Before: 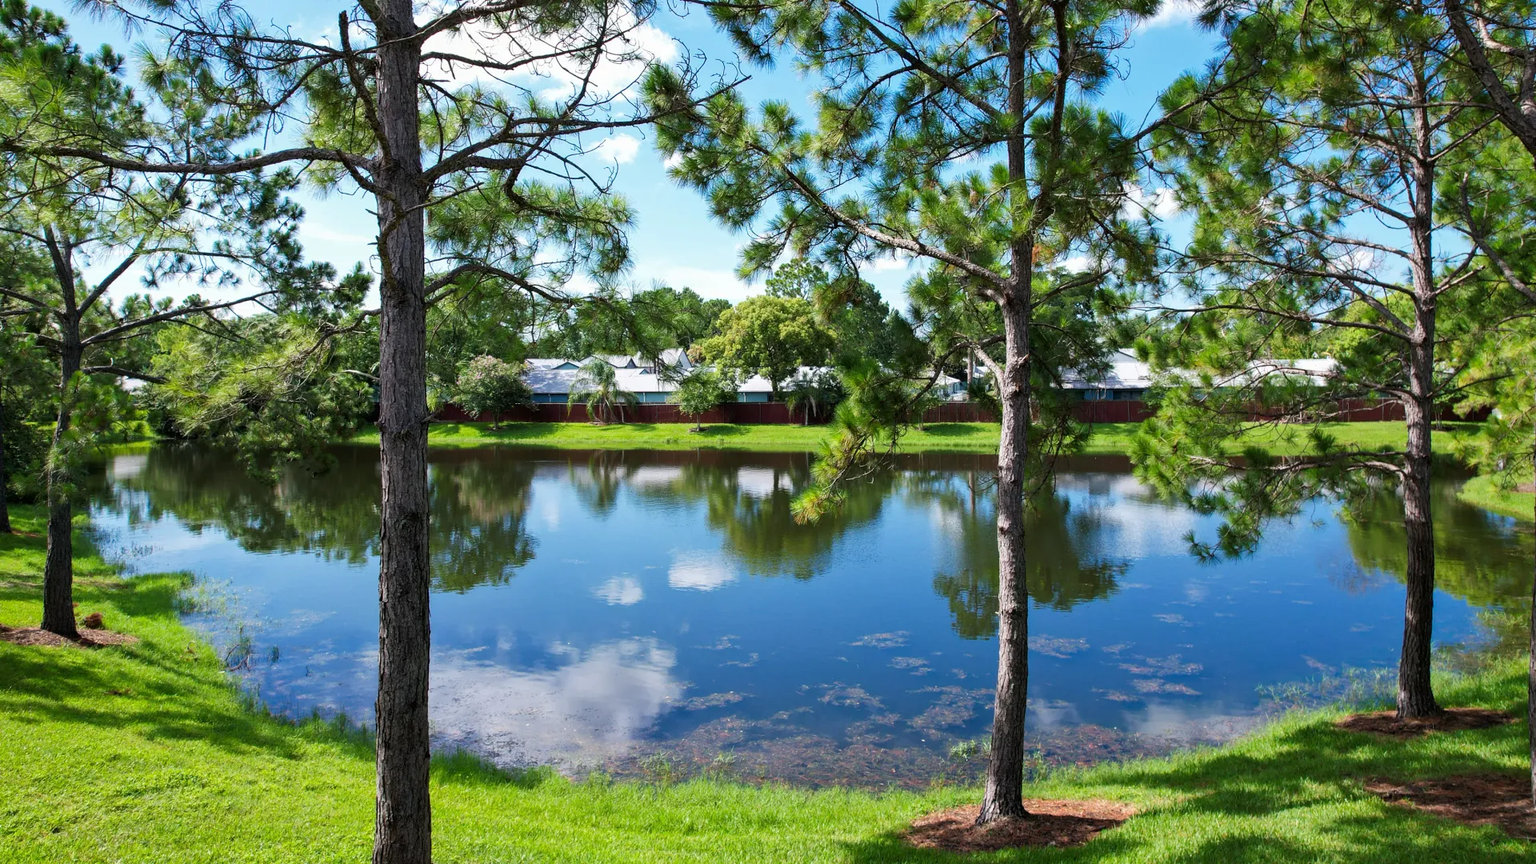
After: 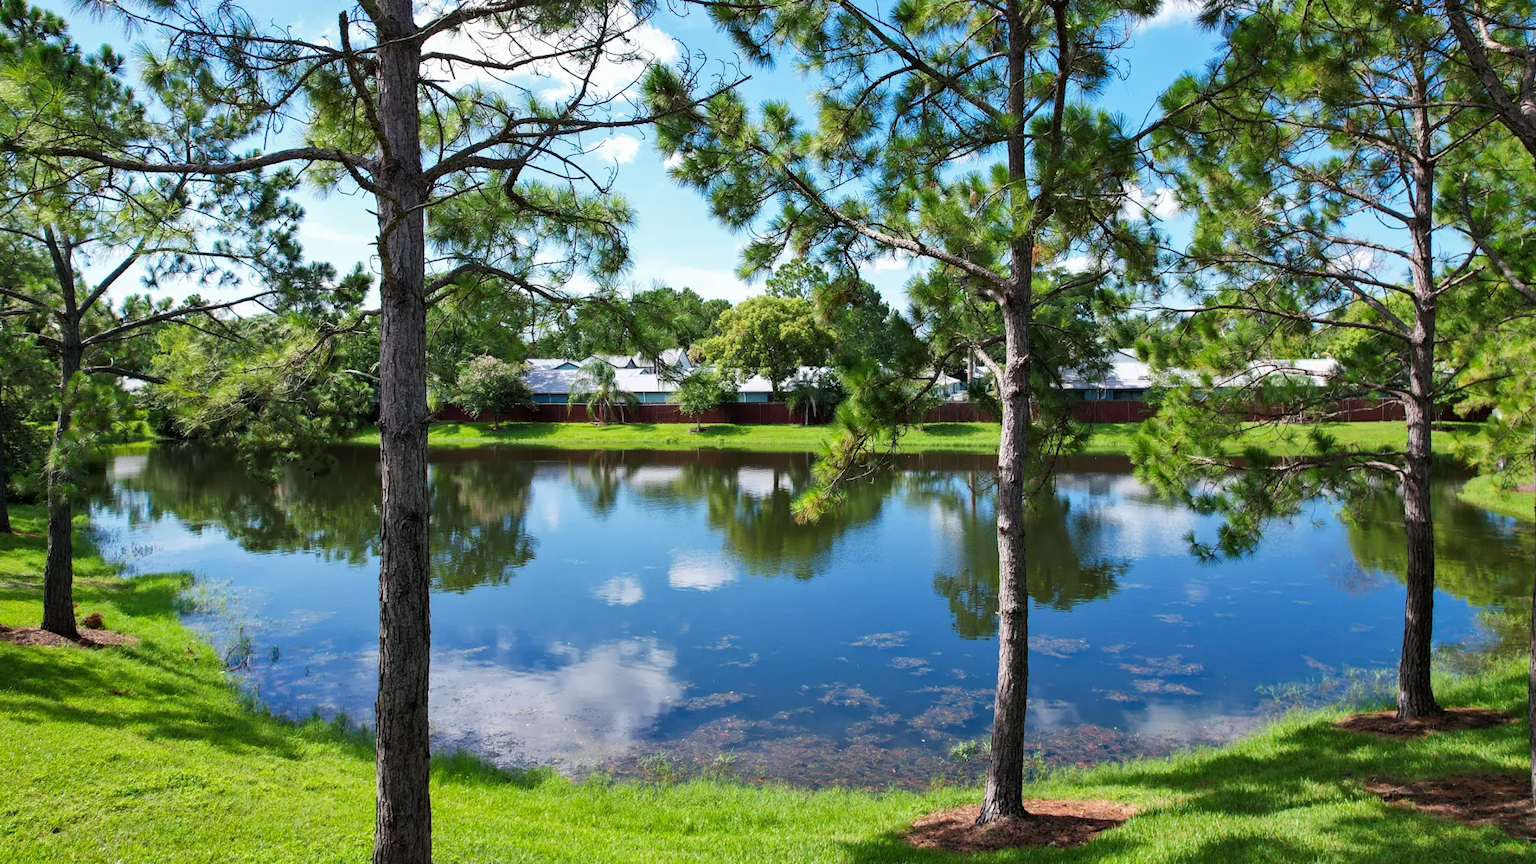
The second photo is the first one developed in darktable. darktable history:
shadows and highlights: shadows 37.13, highlights -26.89, highlights color adjustment 55.96%, soften with gaussian
